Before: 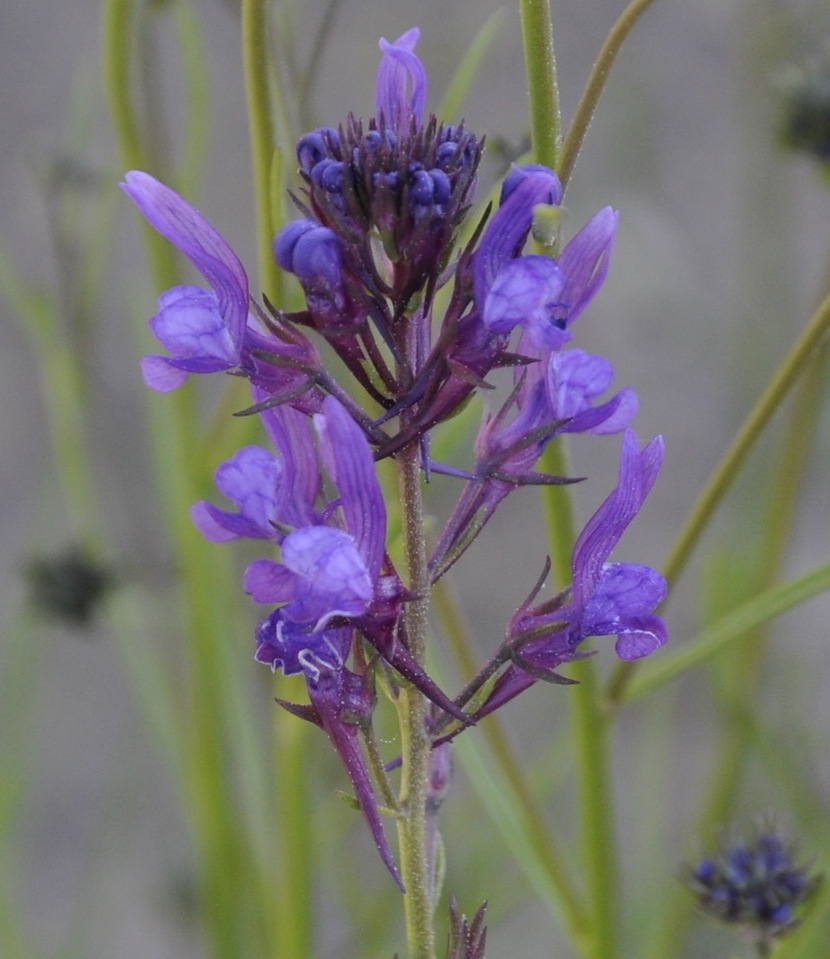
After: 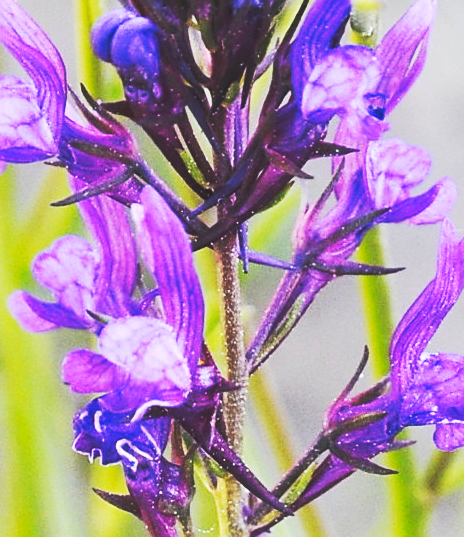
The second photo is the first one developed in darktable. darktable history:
crop and rotate: left 22.038%, top 21.937%, right 21.97%, bottom 22.03%
base curve: curves: ch0 [(0, 0.015) (0.085, 0.116) (0.134, 0.298) (0.19, 0.545) (0.296, 0.764) (0.599, 0.982) (1, 1)], preserve colors none
sharpen: on, module defaults
